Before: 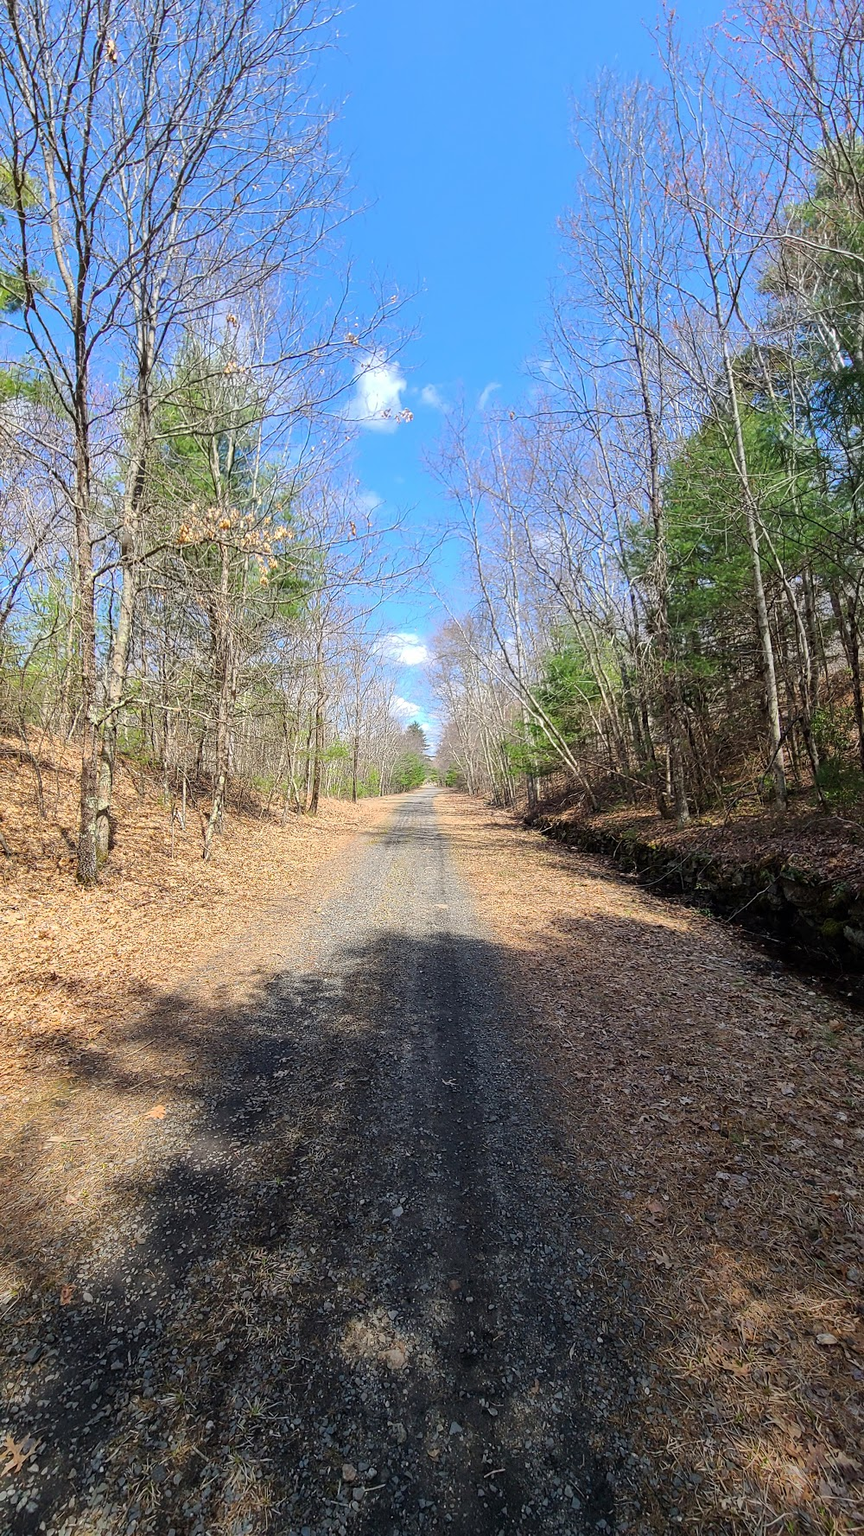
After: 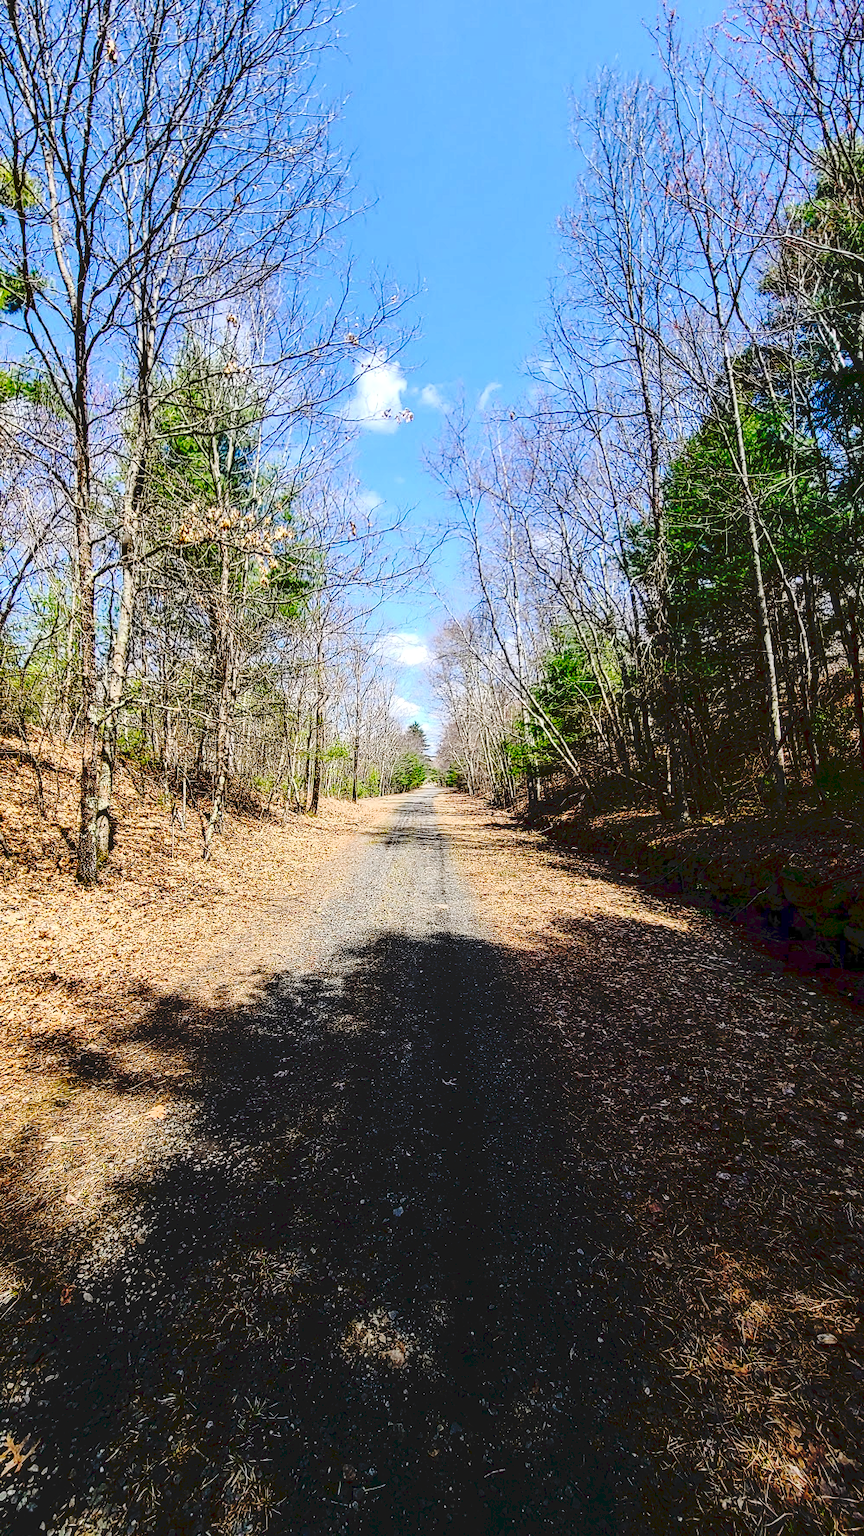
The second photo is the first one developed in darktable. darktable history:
contrast brightness saturation: contrast 0.24, brightness -0.24, saturation 0.14
tone curve: curves: ch0 [(0, 0) (0.003, 0.084) (0.011, 0.084) (0.025, 0.084) (0.044, 0.084) (0.069, 0.085) (0.1, 0.09) (0.136, 0.1) (0.177, 0.119) (0.224, 0.144) (0.277, 0.205) (0.335, 0.298) (0.399, 0.417) (0.468, 0.525) (0.543, 0.631) (0.623, 0.72) (0.709, 0.8) (0.801, 0.867) (0.898, 0.934) (1, 1)], preserve colors none
local contrast: on, module defaults
